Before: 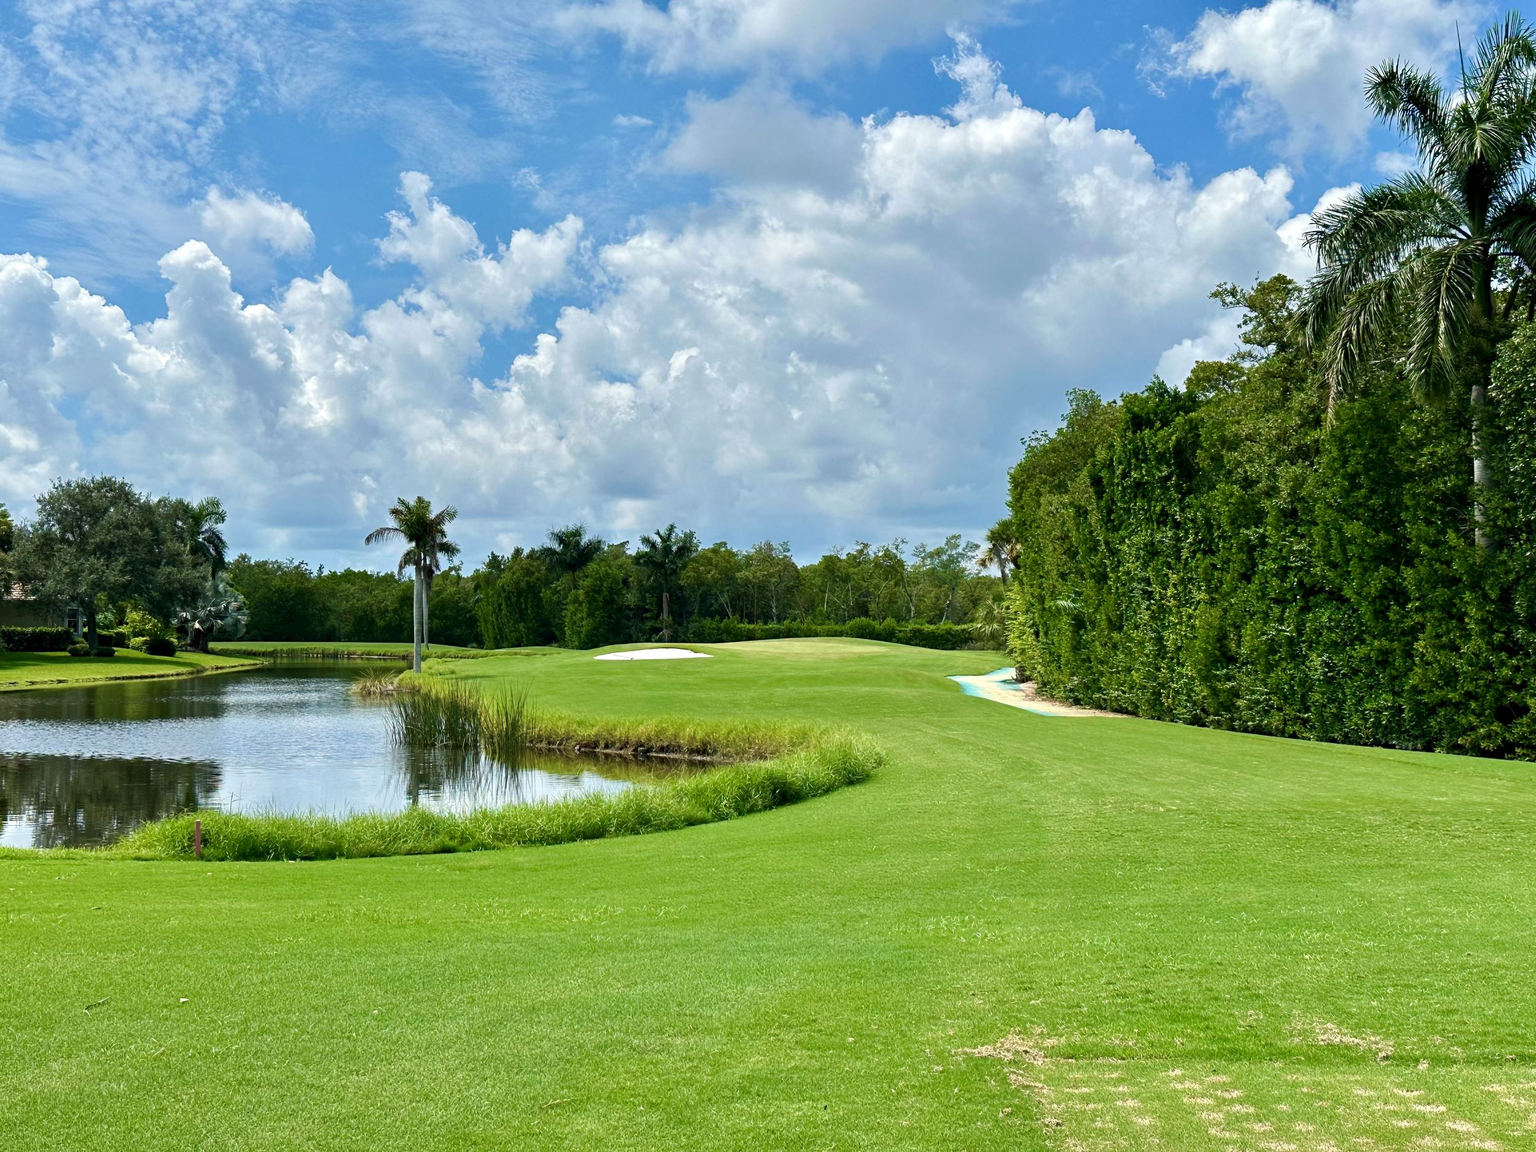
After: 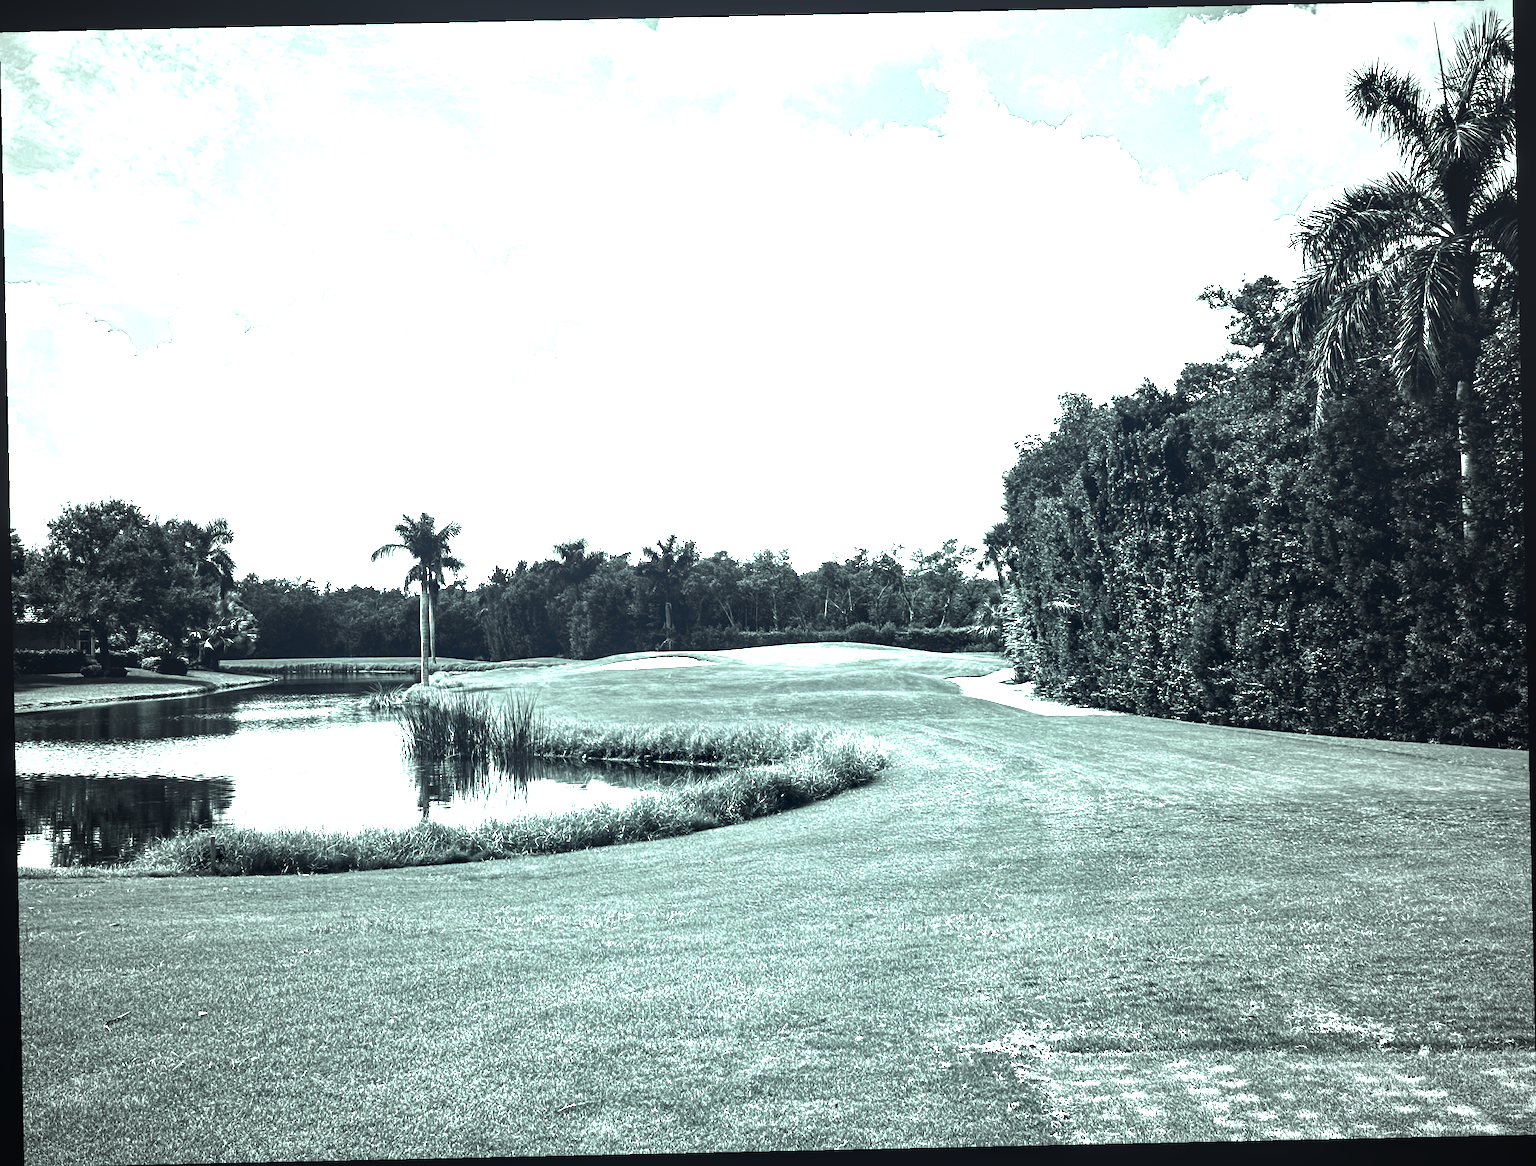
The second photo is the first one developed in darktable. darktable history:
rotate and perspective: rotation -1.24°, automatic cropping off
exposure: black level correction 0, exposure 1.45 EV, compensate exposure bias true, compensate highlight preservation false
color balance rgb: shadows lift › hue 87.51°, highlights gain › chroma 1.62%, highlights gain › hue 55.1°, global offset › chroma 0.1%, global offset › hue 253.66°, linear chroma grading › global chroma 0.5%
vignetting: fall-off start 72.14%, fall-off radius 108.07%, brightness -0.713, saturation -0.488, center (-0.054, -0.359), width/height ratio 0.729
local contrast: on, module defaults
color balance: mode lift, gamma, gain (sRGB), lift [0.997, 0.979, 1.021, 1.011], gamma [1, 1.084, 0.916, 0.998], gain [1, 0.87, 1.13, 1.101], contrast 4.55%, contrast fulcrum 38.24%, output saturation 104.09%
contrast brightness saturation: brightness -0.52
color calibration: output gray [0.21, 0.42, 0.37, 0], gray › normalize channels true, illuminant same as pipeline (D50), adaptation XYZ, x 0.346, y 0.359, gamut compression 0
